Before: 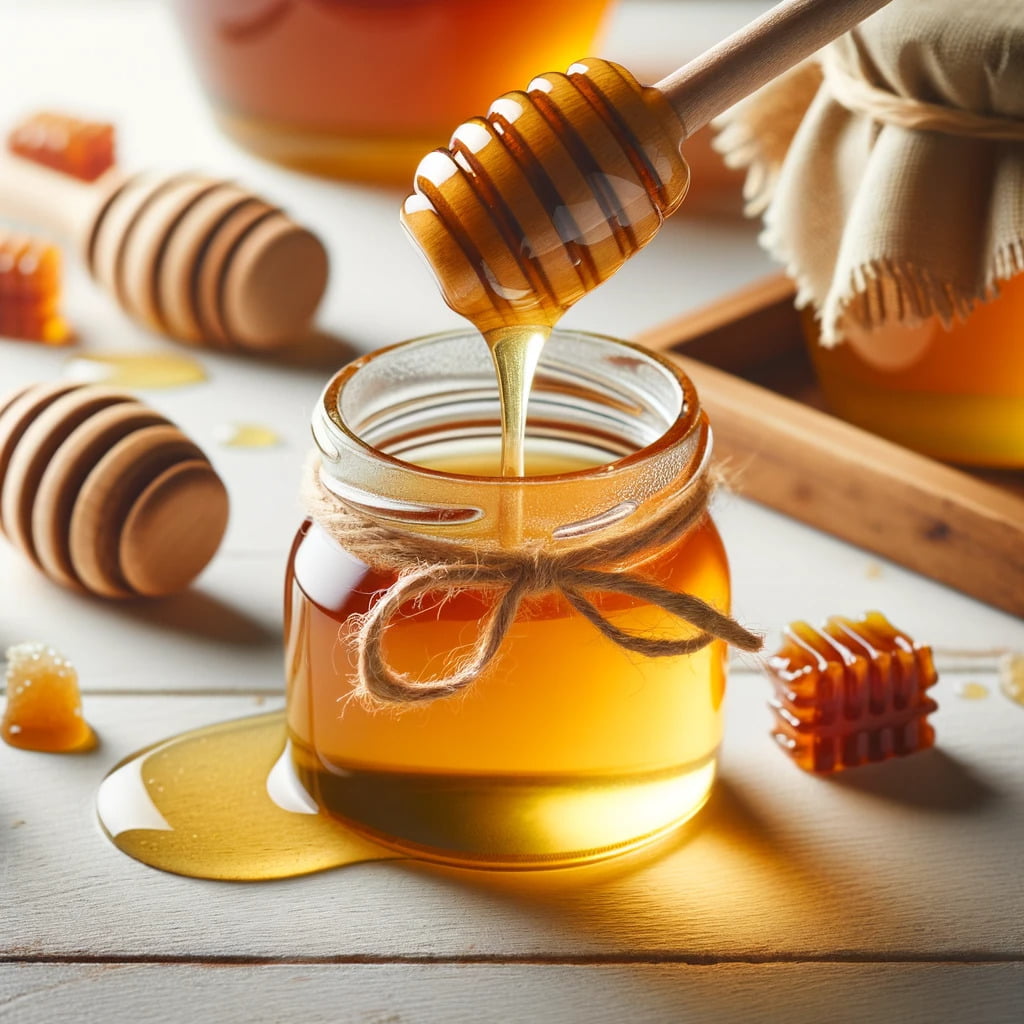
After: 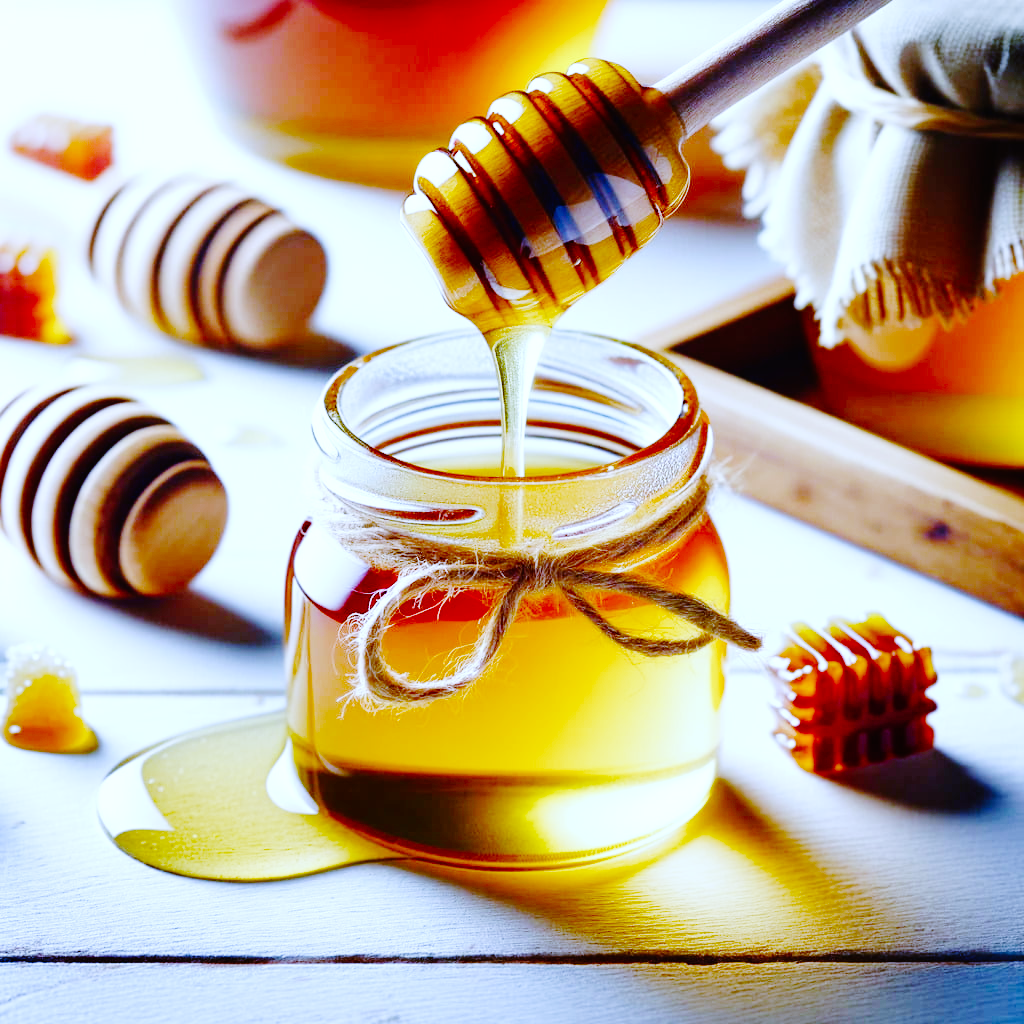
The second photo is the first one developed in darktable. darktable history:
base curve: curves: ch0 [(0, 0) (0.036, 0.01) (0.123, 0.254) (0.258, 0.504) (0.507, 0.748) (1, 1)], preserve colors none
color balance rgb: linear chroma grading › shadows 32%, linear chroma grading › global chroma -2%, linear chroma grading › mid-tones 4%, perceptual saturation grading › global saturation -2%, perceptual saturation grading › highlights -8%, perceptual saturation grading › mid-tones 8%, perceptual saturation grading › shadows 4%, perceptual brilliance grading › highlights 8%, perceptual brilliance grading › mid-tones 4%, perceptual brilliance grading › shadows 2%, global vibrance 16%, saturation formula JzAzBz (2021)
white balance: red 0.766, blue 1.537
